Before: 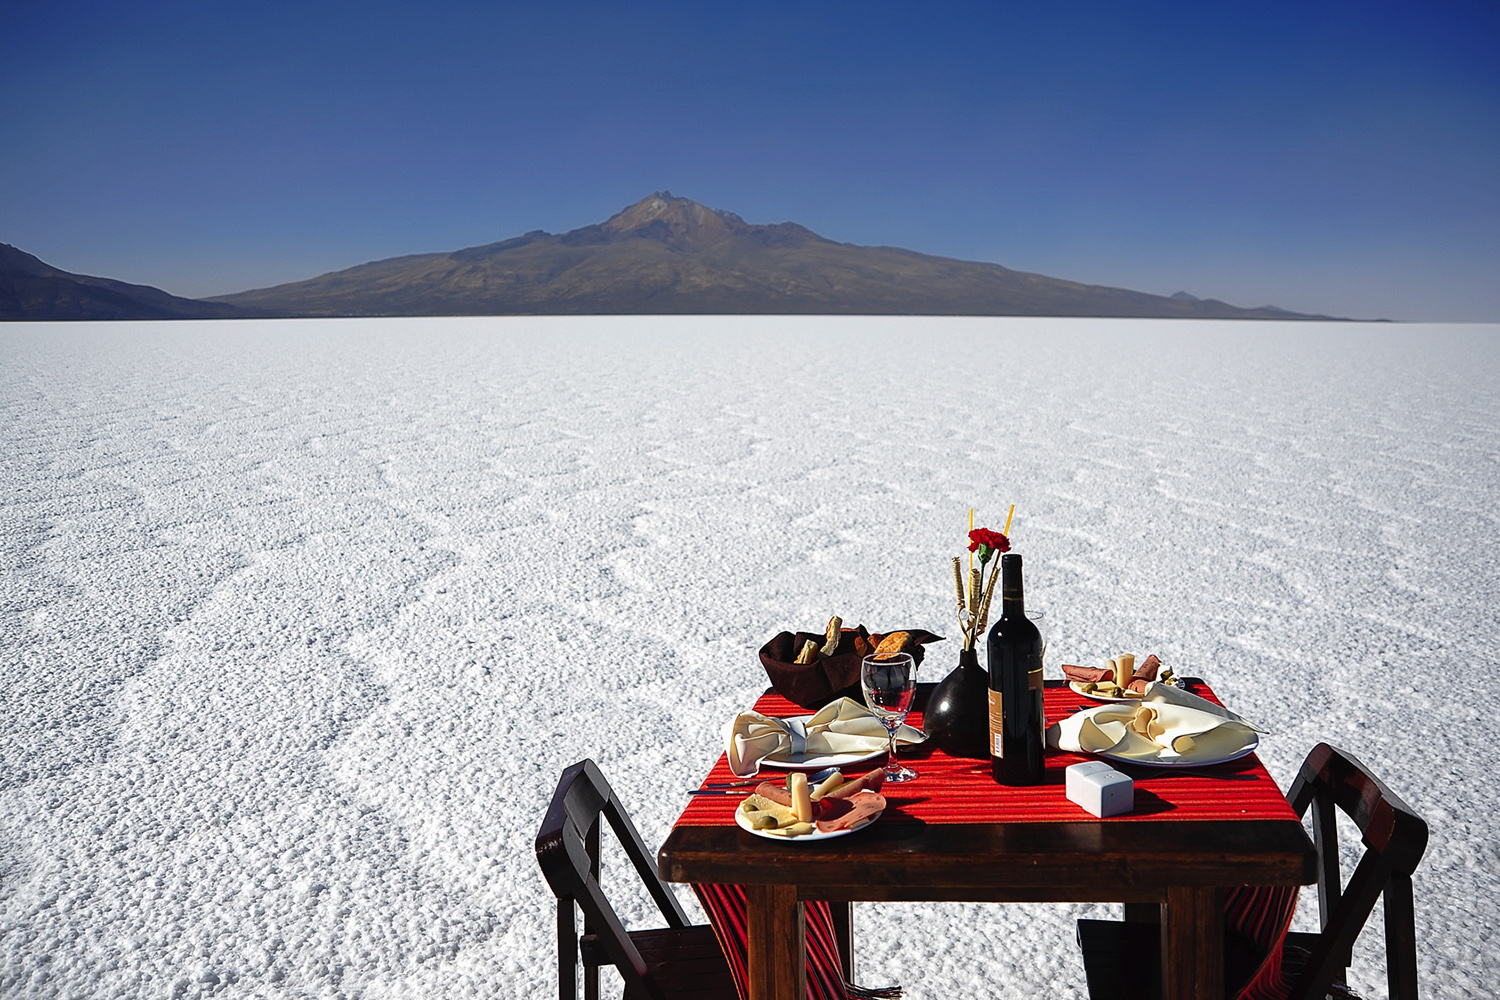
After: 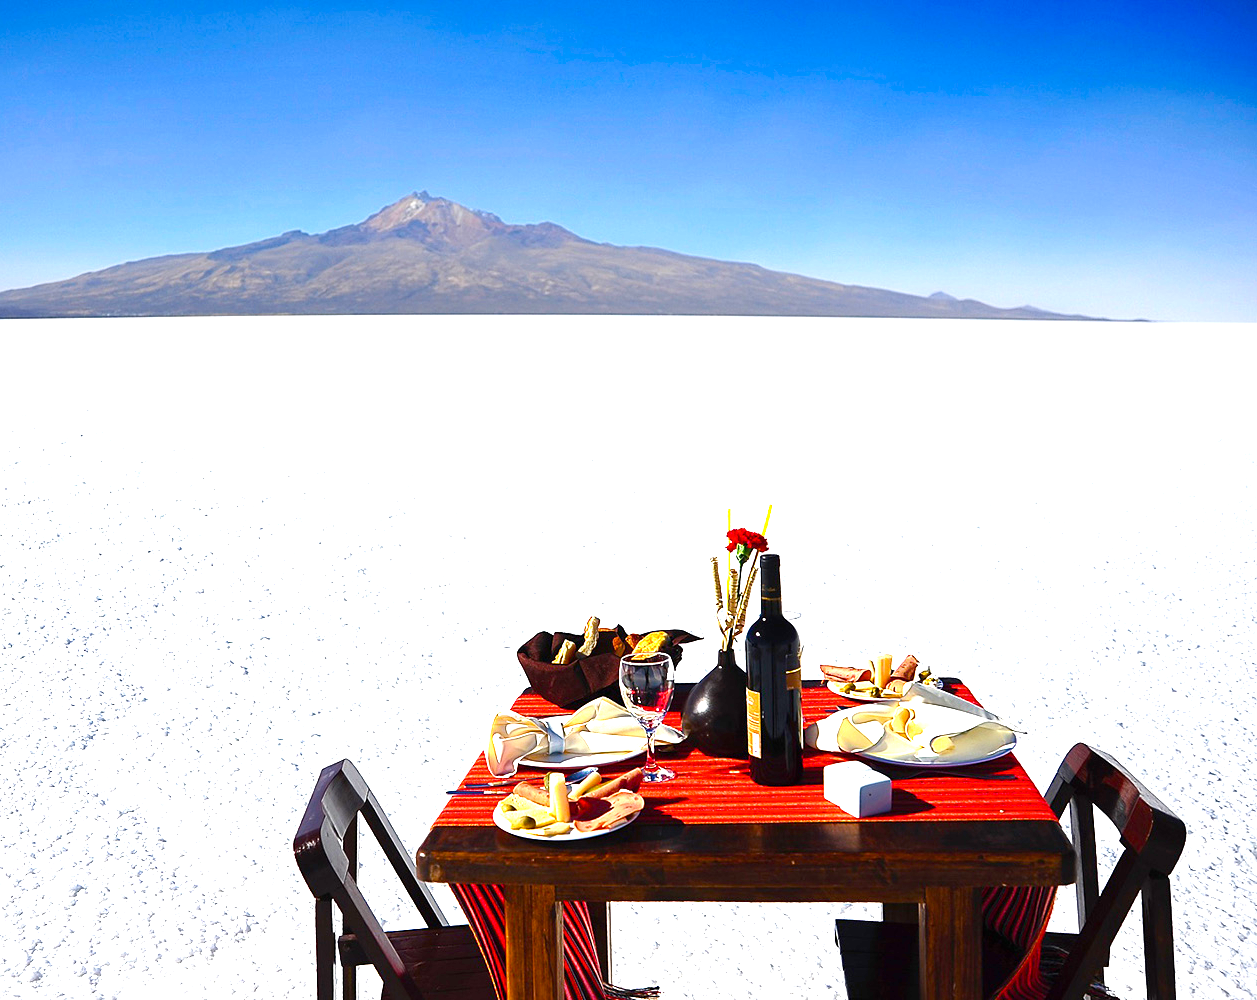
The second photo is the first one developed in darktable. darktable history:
exposure: exposure 0.935 EV, compensate highlight preservation false
crop: left 16.145%
tone equalizer: on, module defaults
color balance rgb: linear chroma grading › global chroma 16.62%, perceptual saturation grading › highlights -8.63%, perceptual saturation grading › mid-tones 18.66%, perceptual saturation grading › shadows 28.49%, perceptual brilliance grading › highlights 14.22%, perceptual brilliance grading › shadows -18.96%, global vibrance 27.71%
